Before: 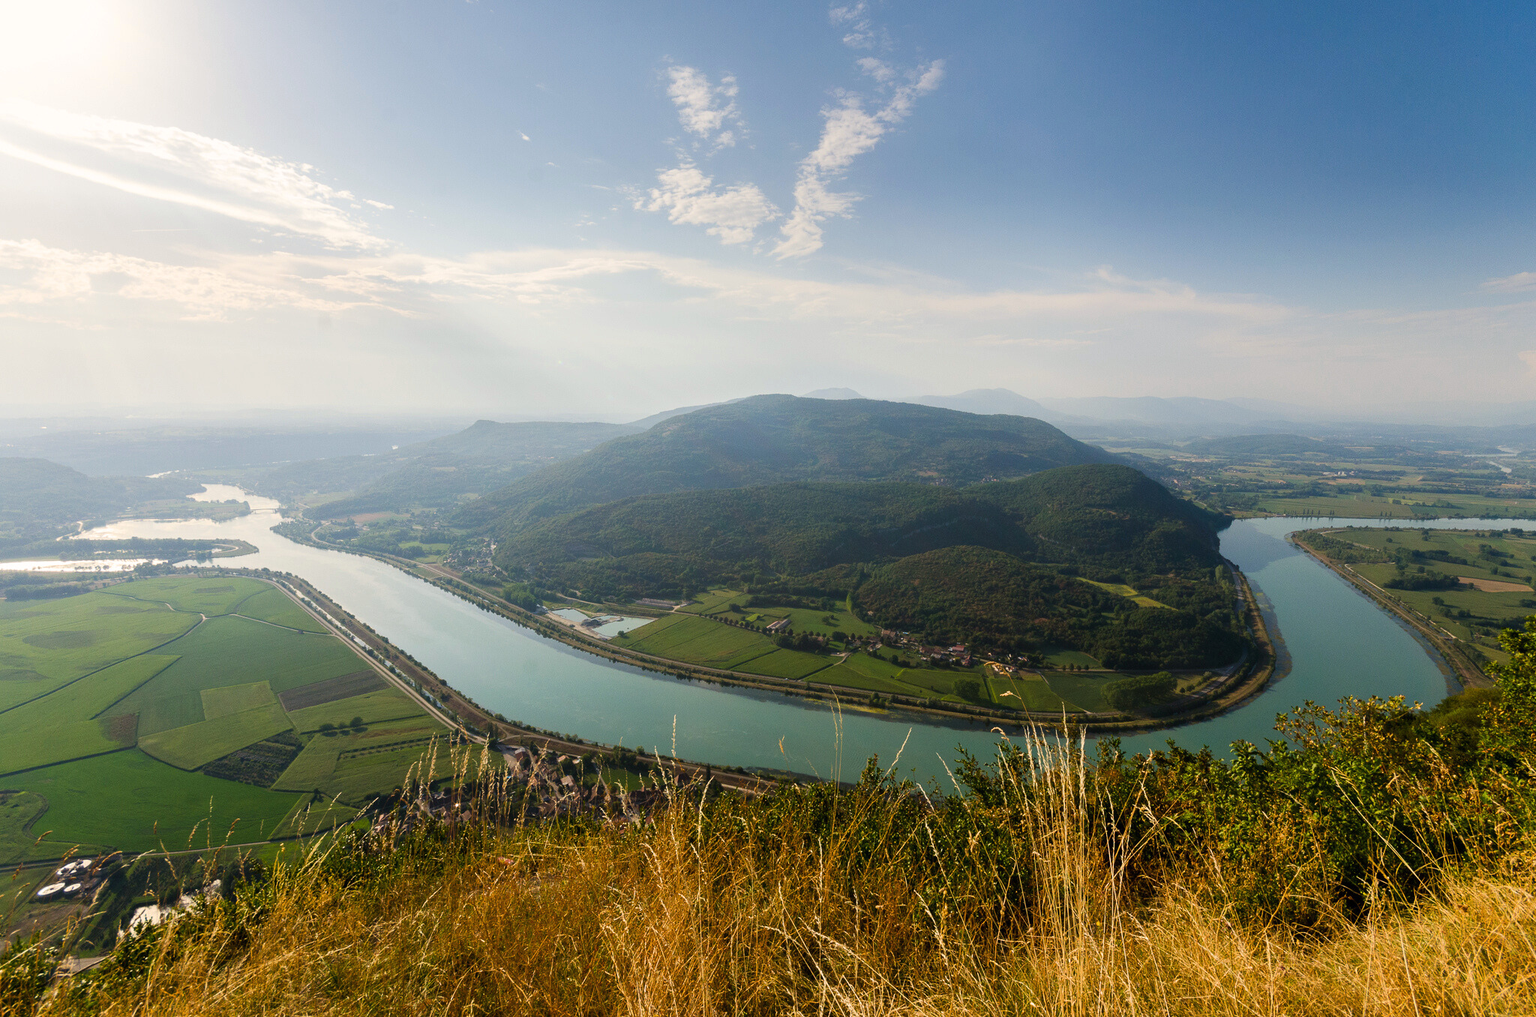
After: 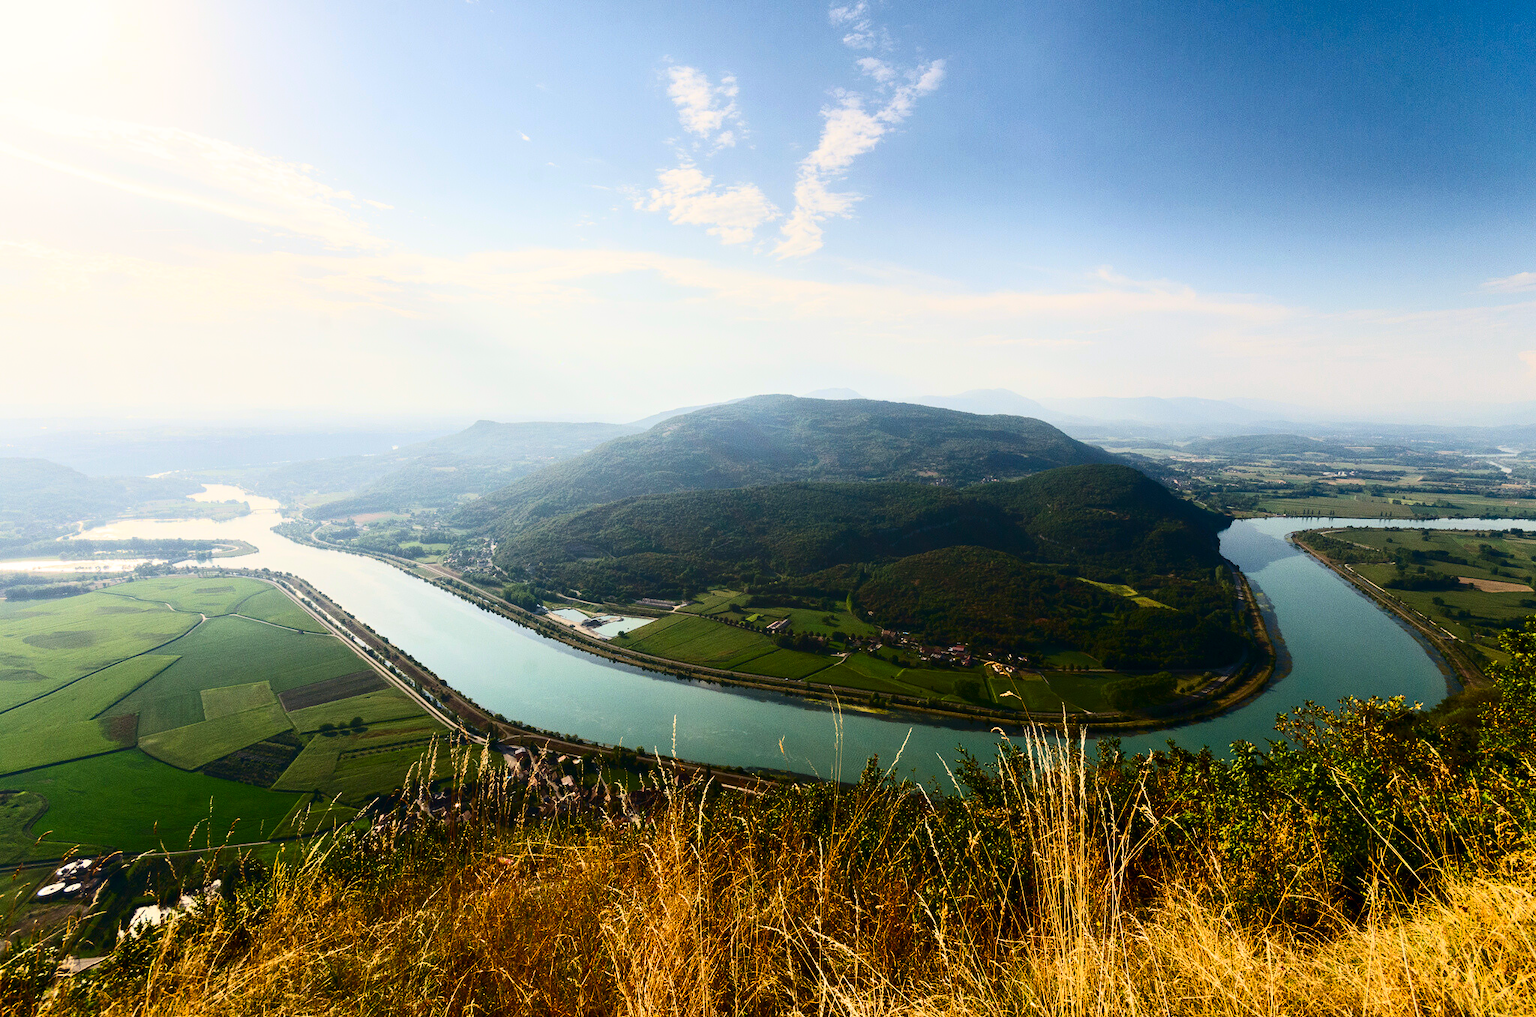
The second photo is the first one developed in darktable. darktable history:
contrast brightness saturation: contrast 0.396, brightness 0.041, saturation 0.247
